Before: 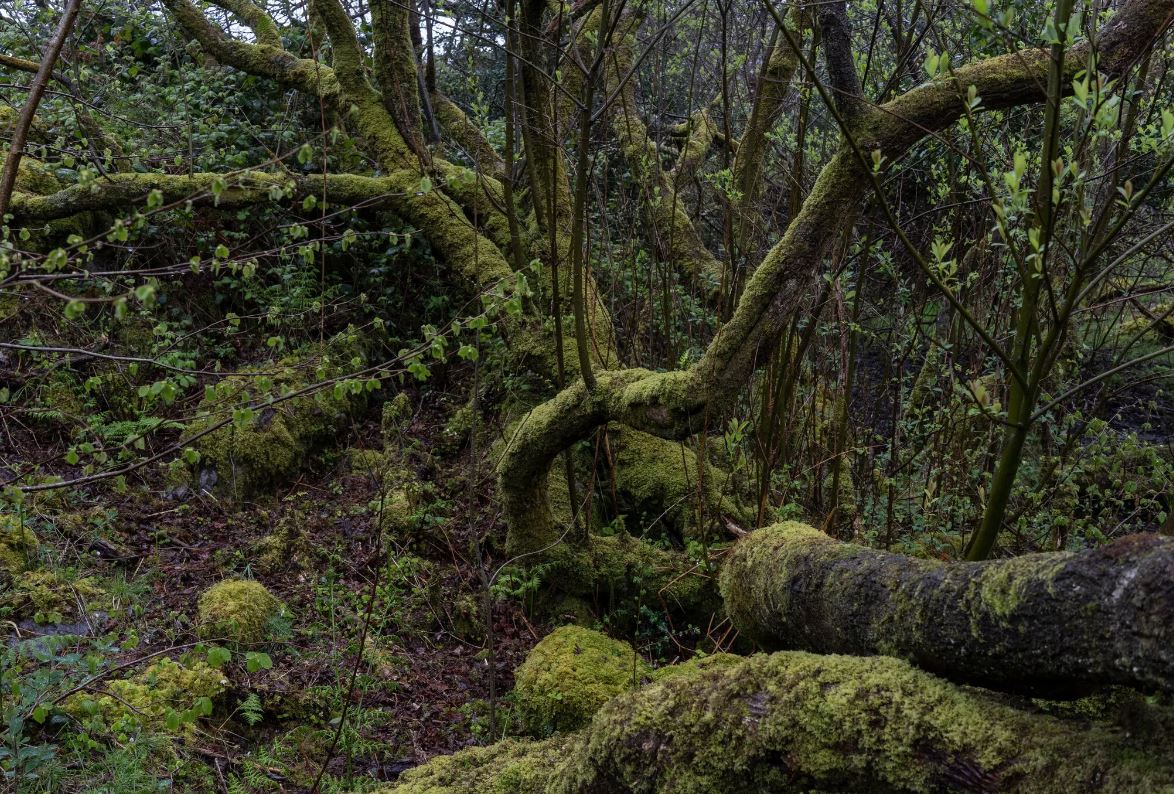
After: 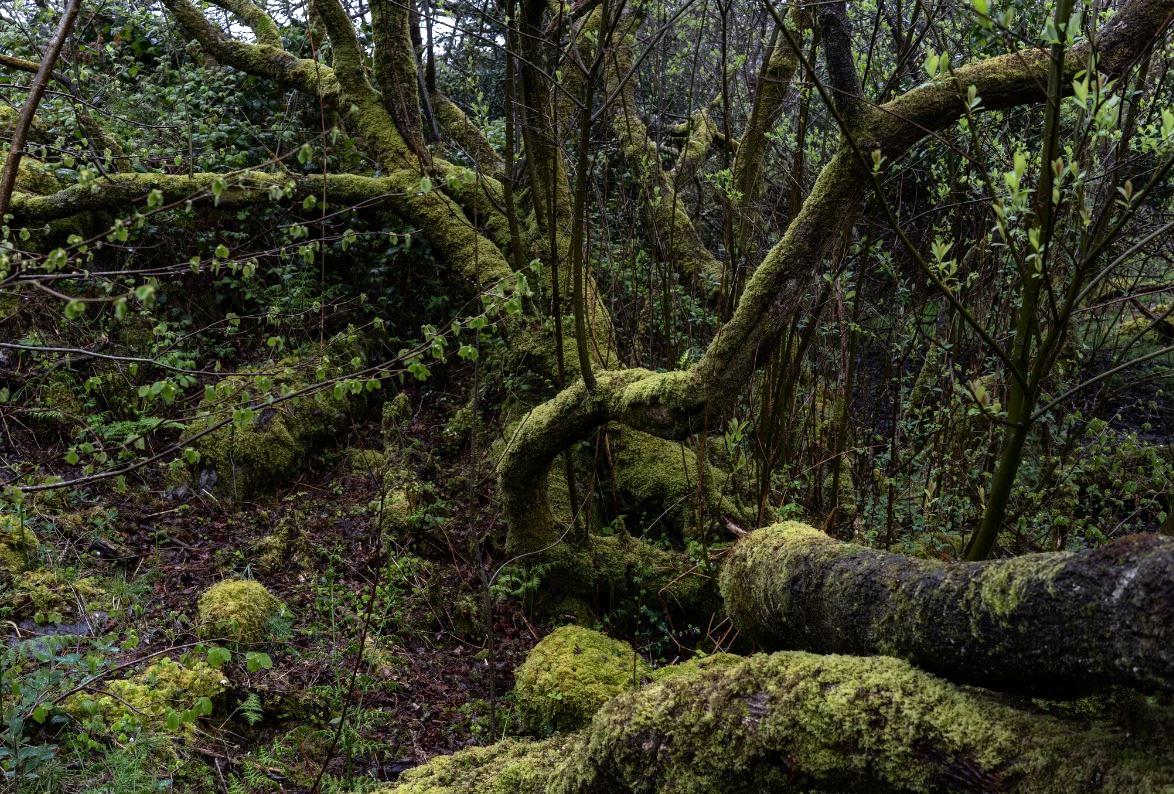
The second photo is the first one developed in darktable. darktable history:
tone equalizer: -8 EV -0.719 EV, -7 EV -0.684 EV, -6 EV -0.577 EV, -5 EV -0.406 EV, -3 EV 0.396 EV, -2 EV 0.6 EV, -1 EV 0.677 EV, +0 EV 0.73 EV, mask exposure compensation -0.515 EV
contrast brightness saturation: contrast 0.077, saturation 0.024
